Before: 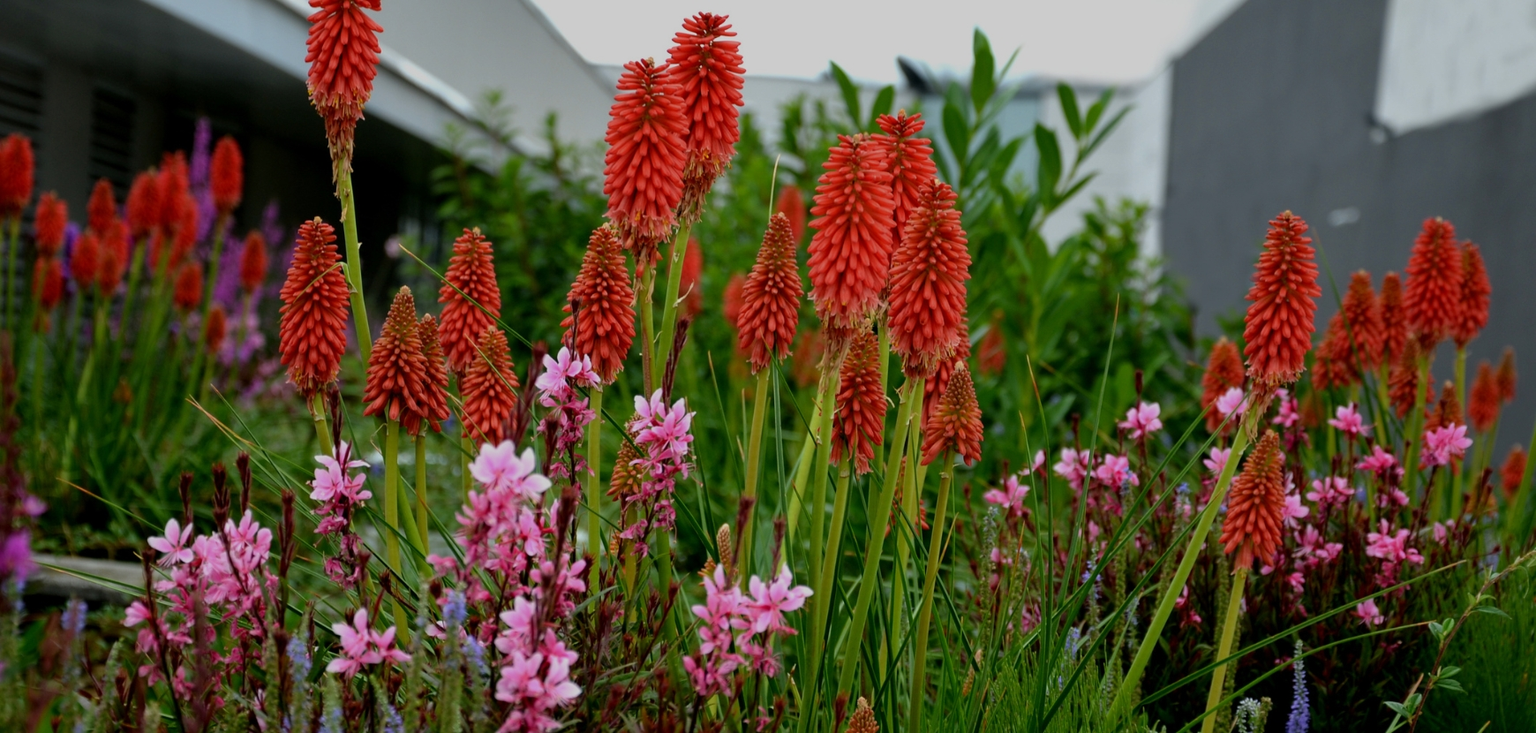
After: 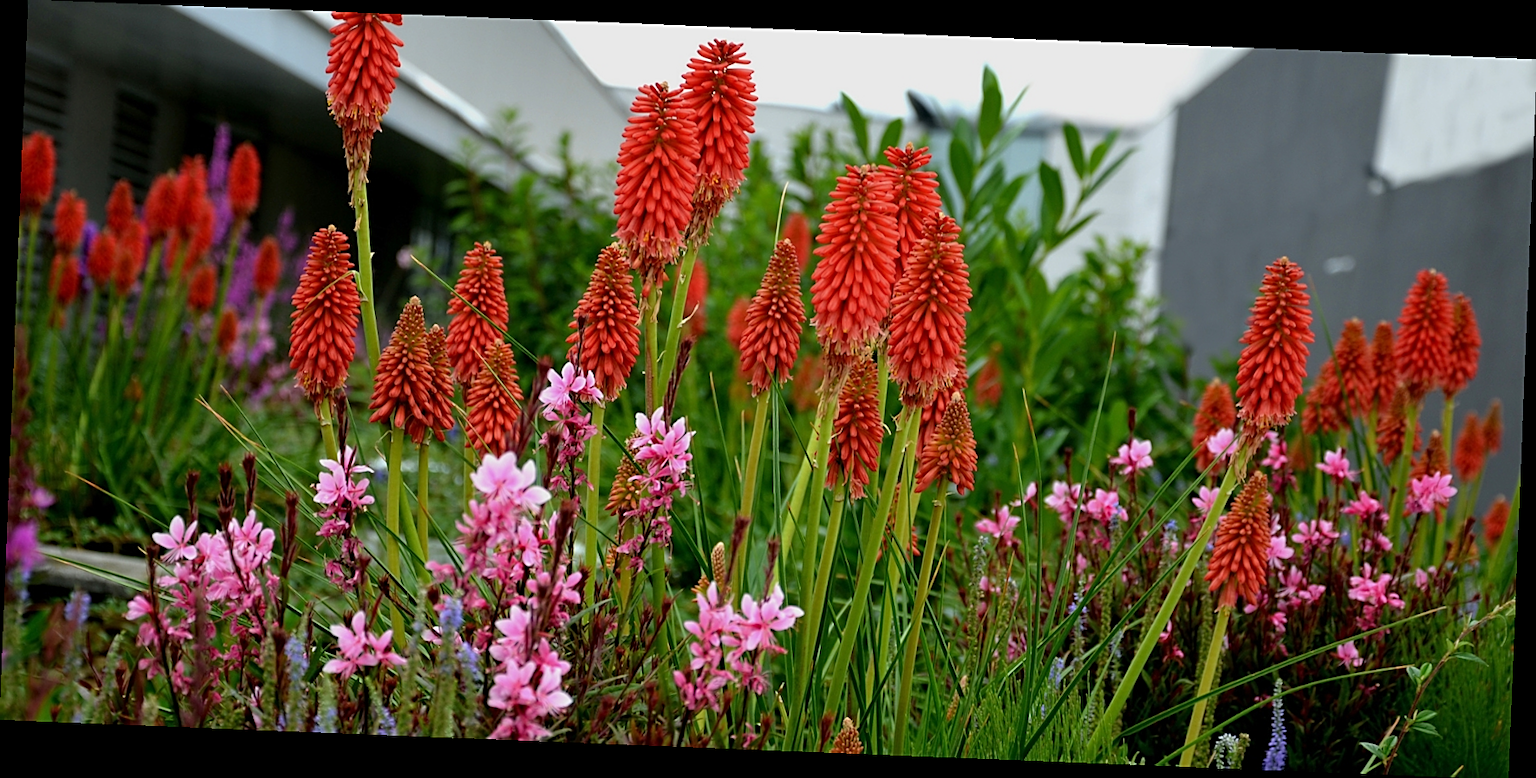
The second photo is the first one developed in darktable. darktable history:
exposure: exposure 0.426 EV, compensate highlight preservation false
sharpen: on, module defaults
rotate and perspective: rotation 2.27°, automatic cropping off
